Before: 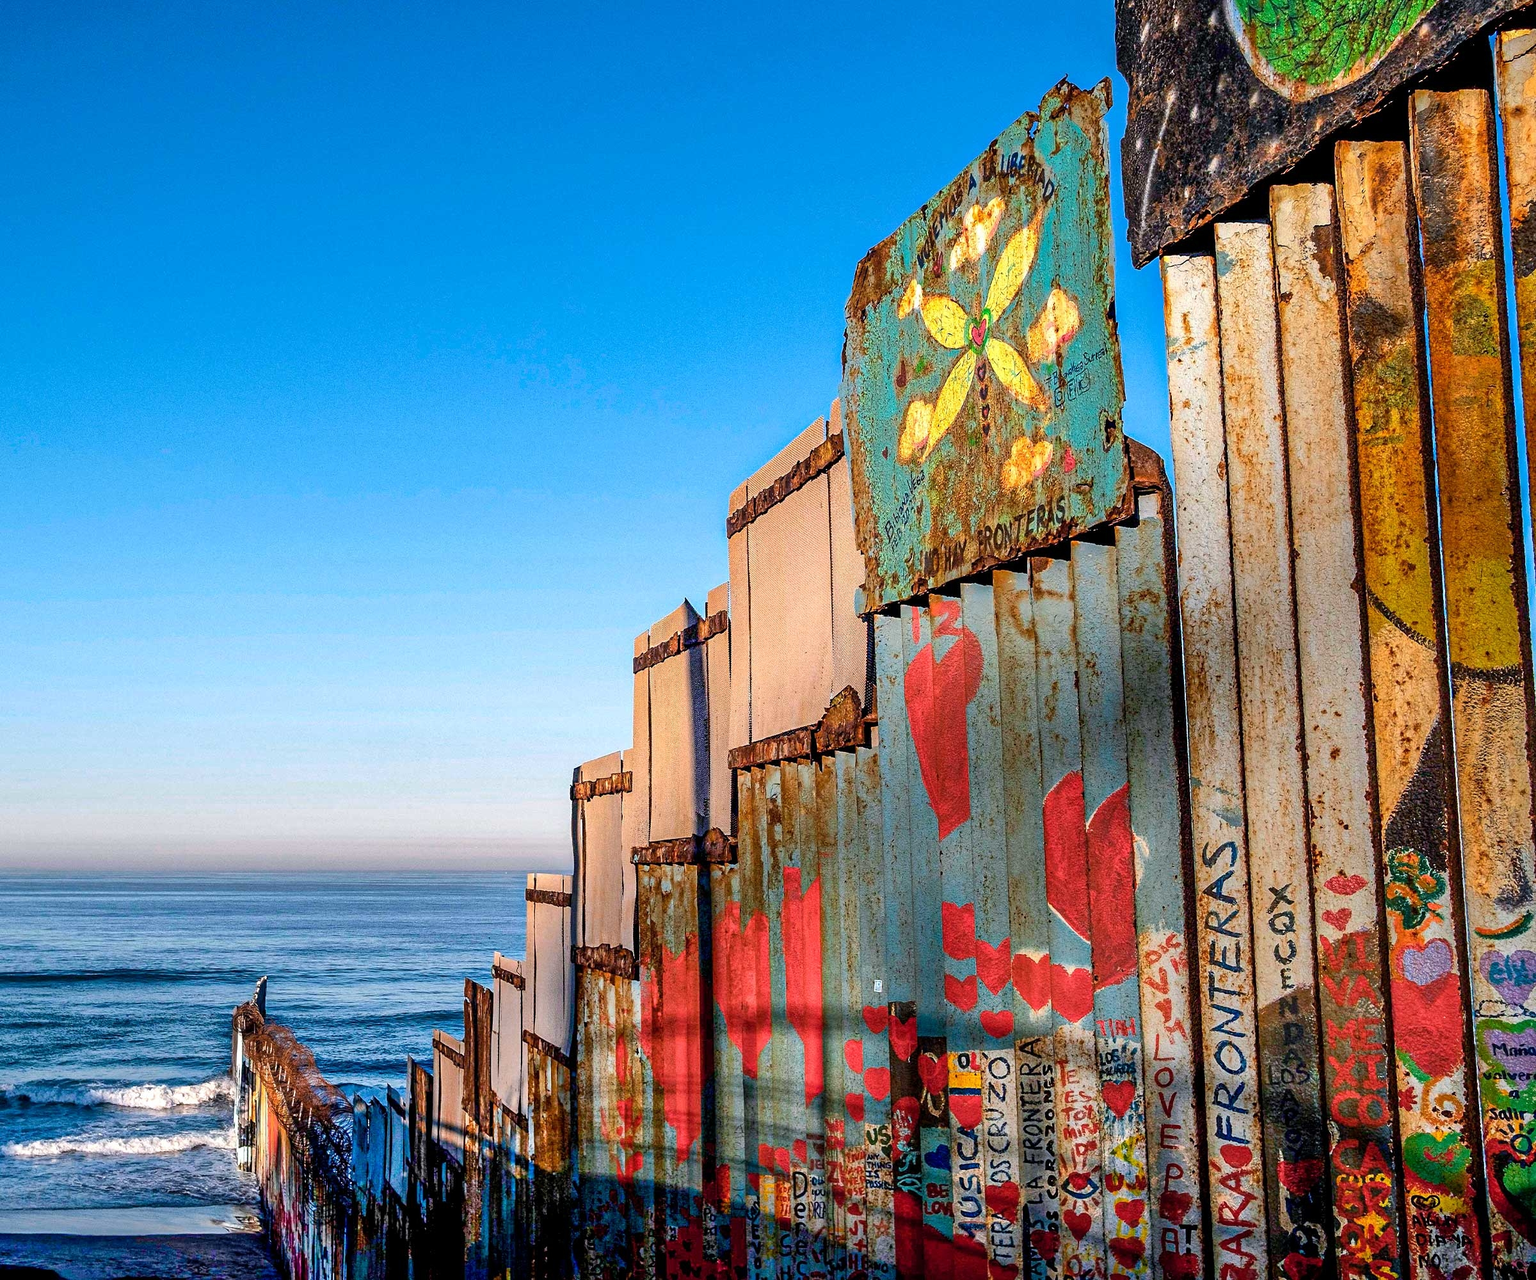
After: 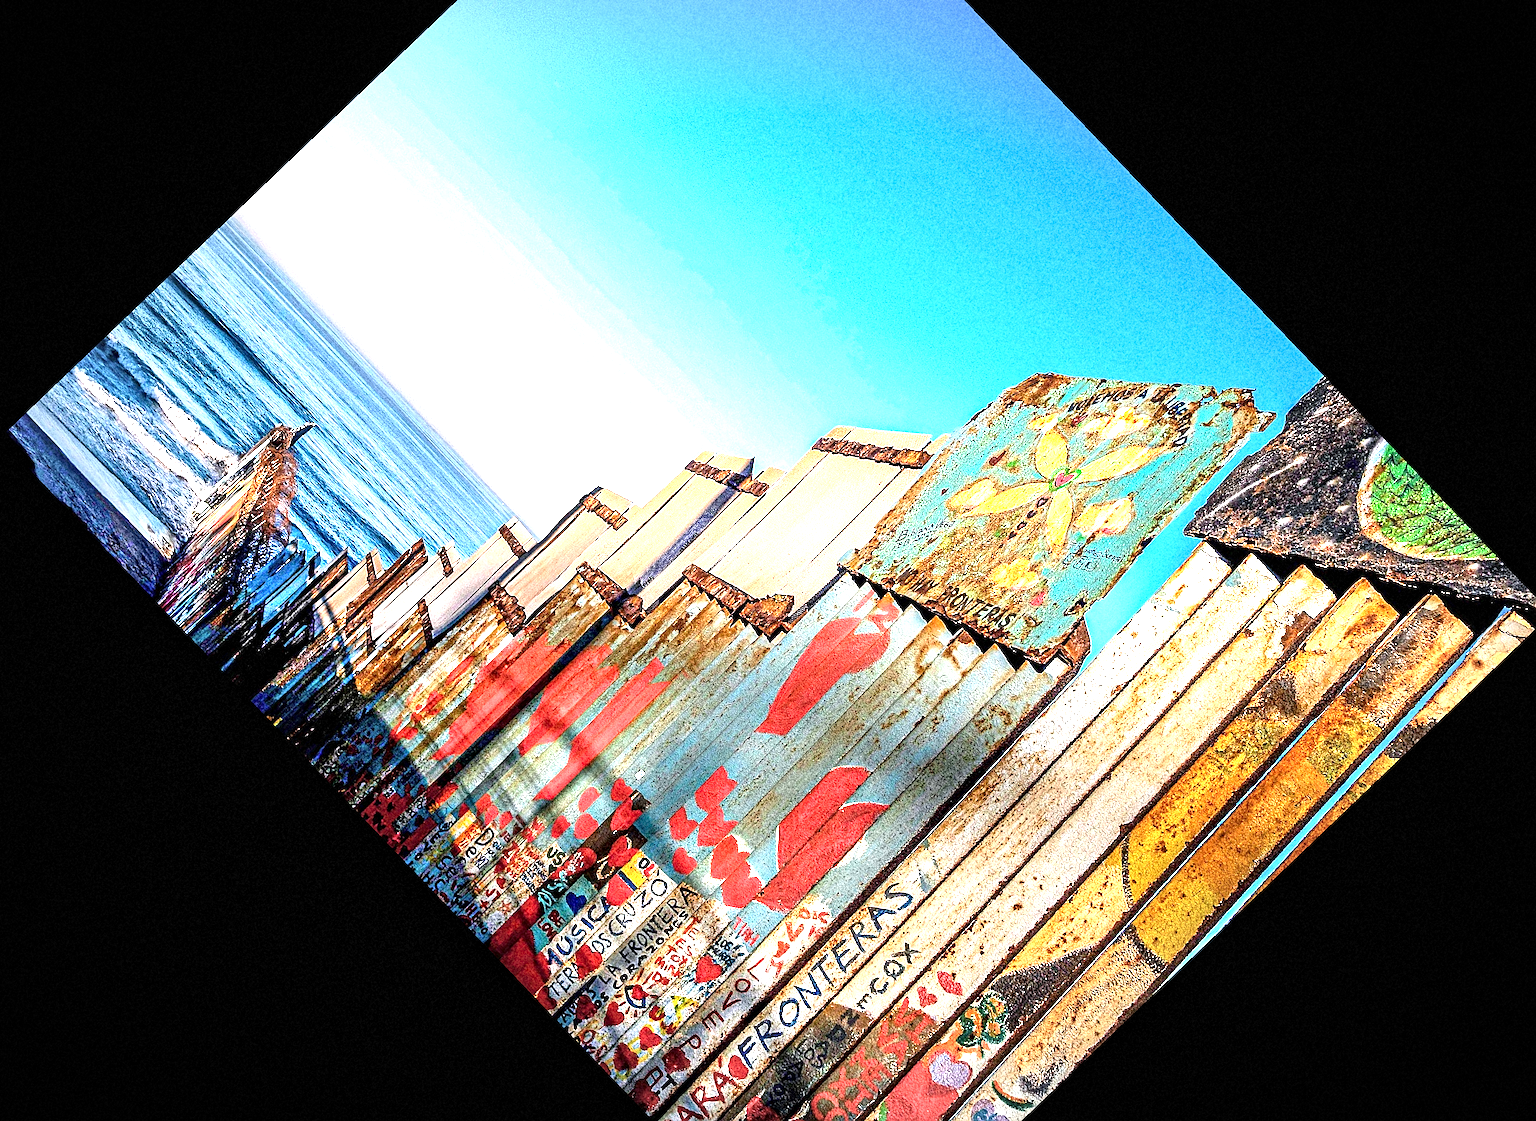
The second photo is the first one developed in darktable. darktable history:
sharpen: on, module defaults
crop and rotate: angle -46.26°, top 16.234%, right 0.912%, bottom 11.704%
vignetting: automatic ratio true
exposure: black level correction 0, exposure 1.45 EV, compensate exposure bias true, compensate highlight preservation false
grain: coarseness 14.49 ISO, strength 48.04%, mid-tones bias 35%
contrast brightness saturation: saturation -0.05
contrast equalizer: y [[0.5, 0.501, 0.532, 0.538, 0.54, 0.541], [0.5 ×6], [0.5 ×6], [0 ×6], [0 ×6]]
